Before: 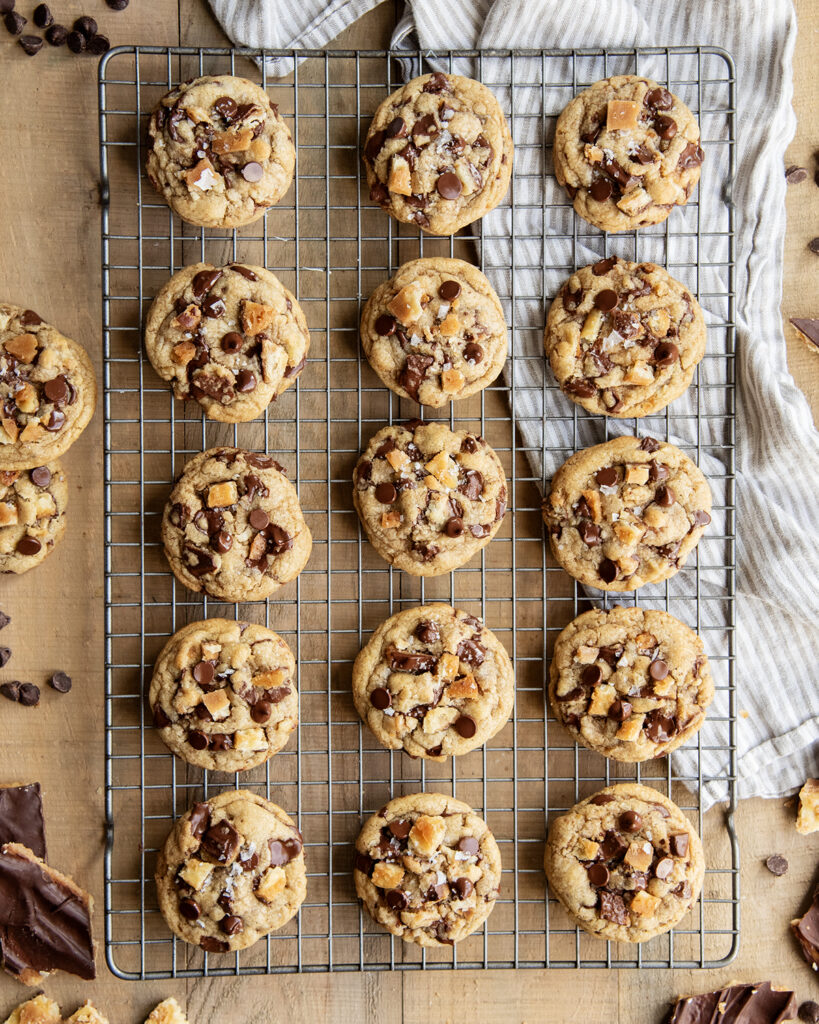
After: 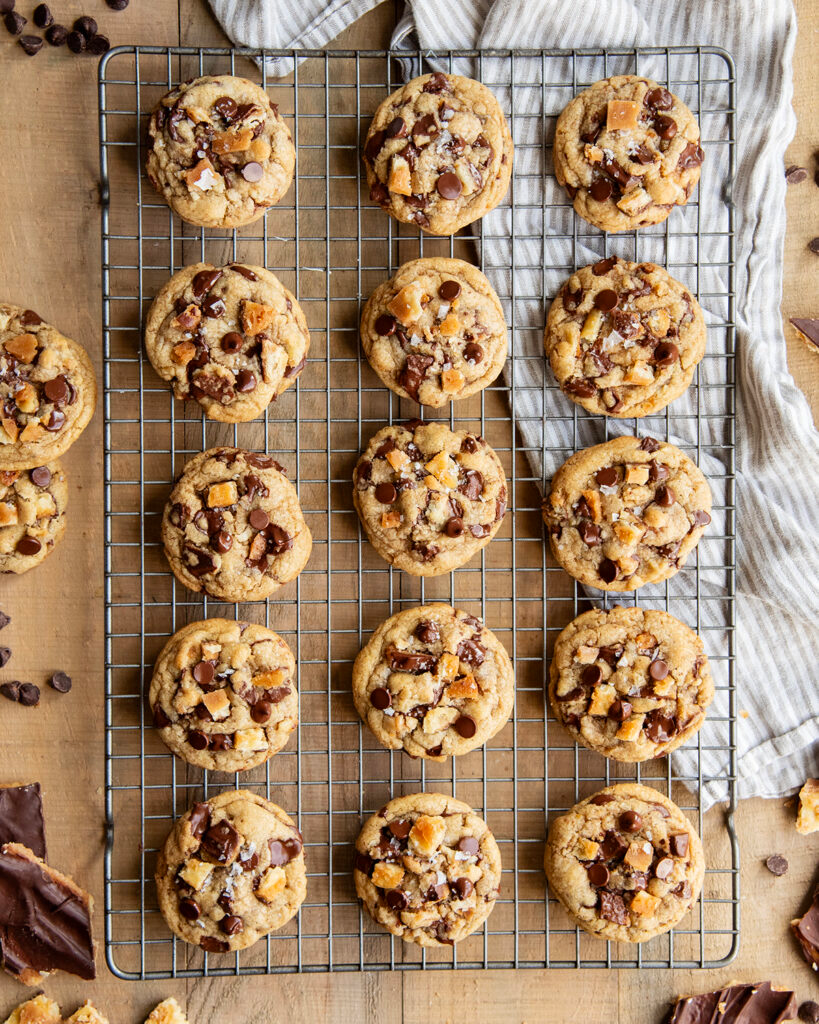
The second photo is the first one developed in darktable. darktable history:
shadows and highlights: shadows 37.7, highlights -27.76, soften with gaussian
